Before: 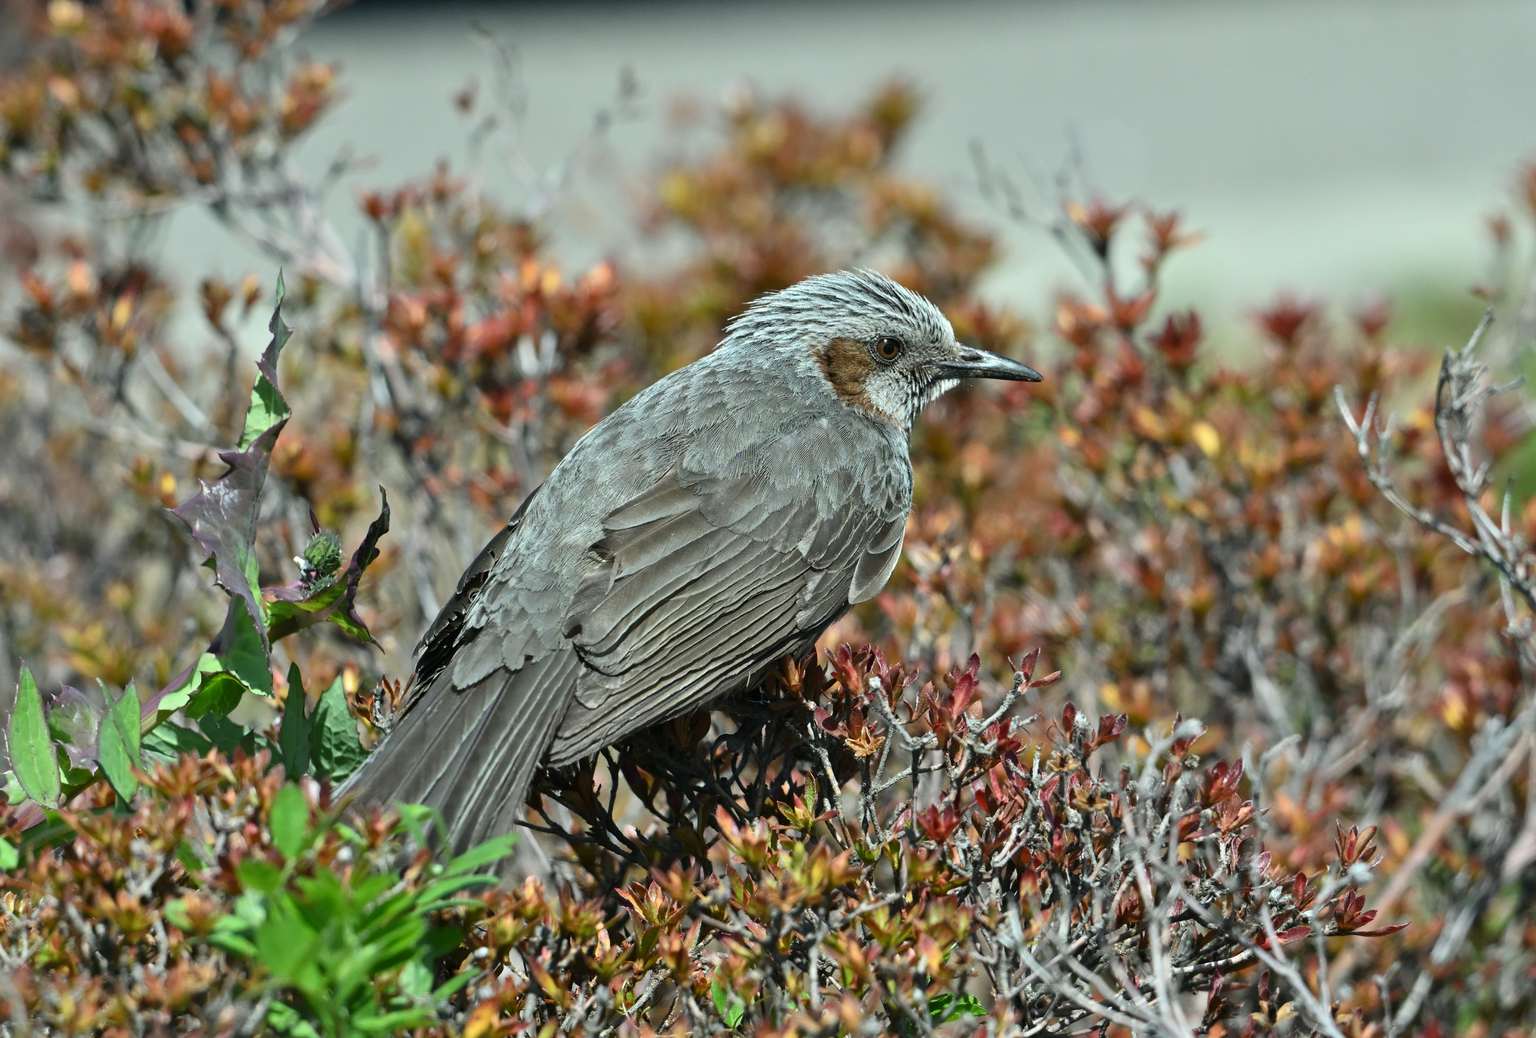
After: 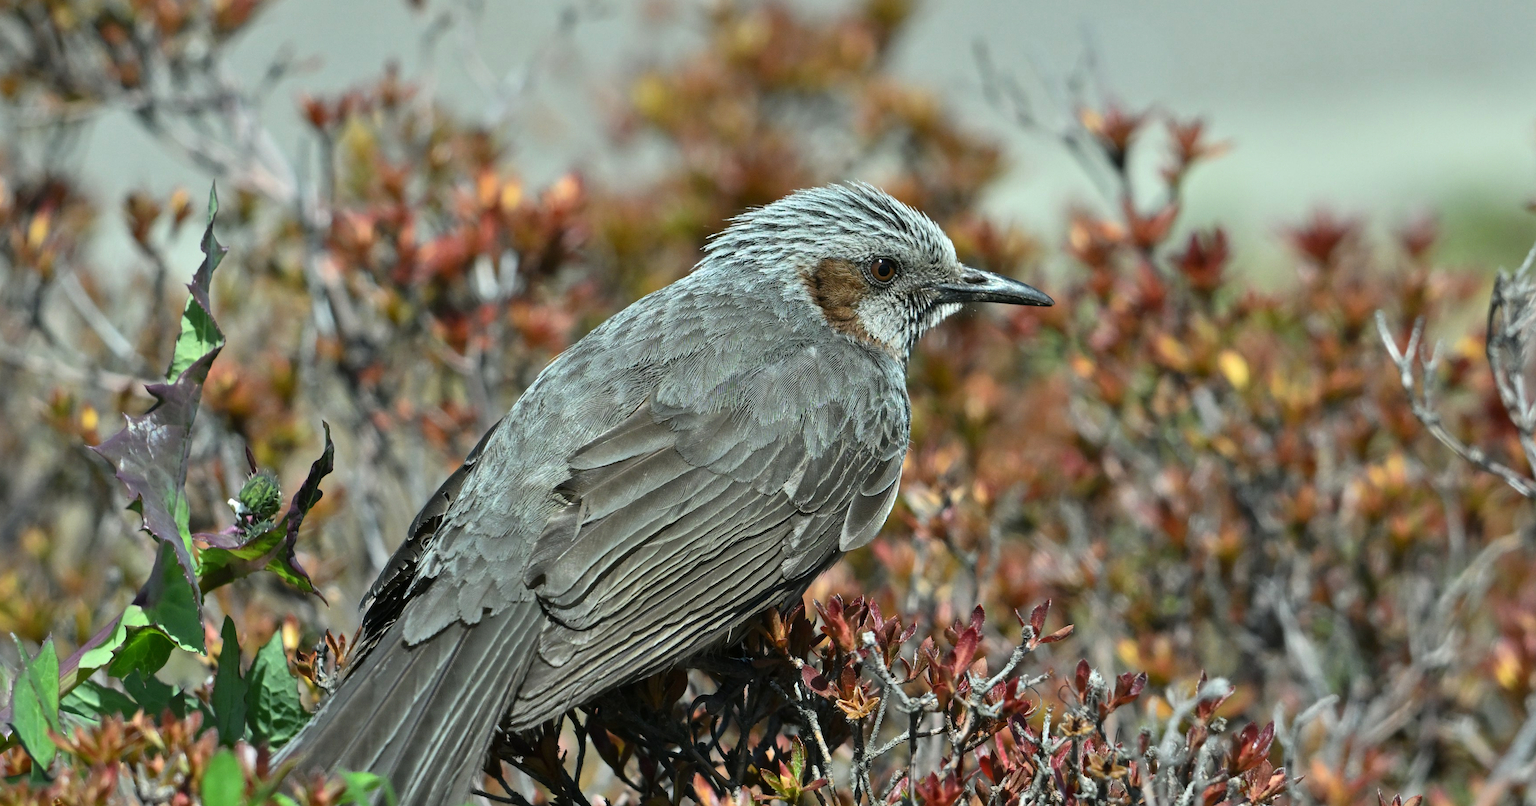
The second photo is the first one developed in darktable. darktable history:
base curve: curves: ch0 [(0, 0) (0.303, 0.277) (1, 1)], preserve colors none
crop: left 5.687%, top 10.038%, right 3.592%, bottom 19.47%
